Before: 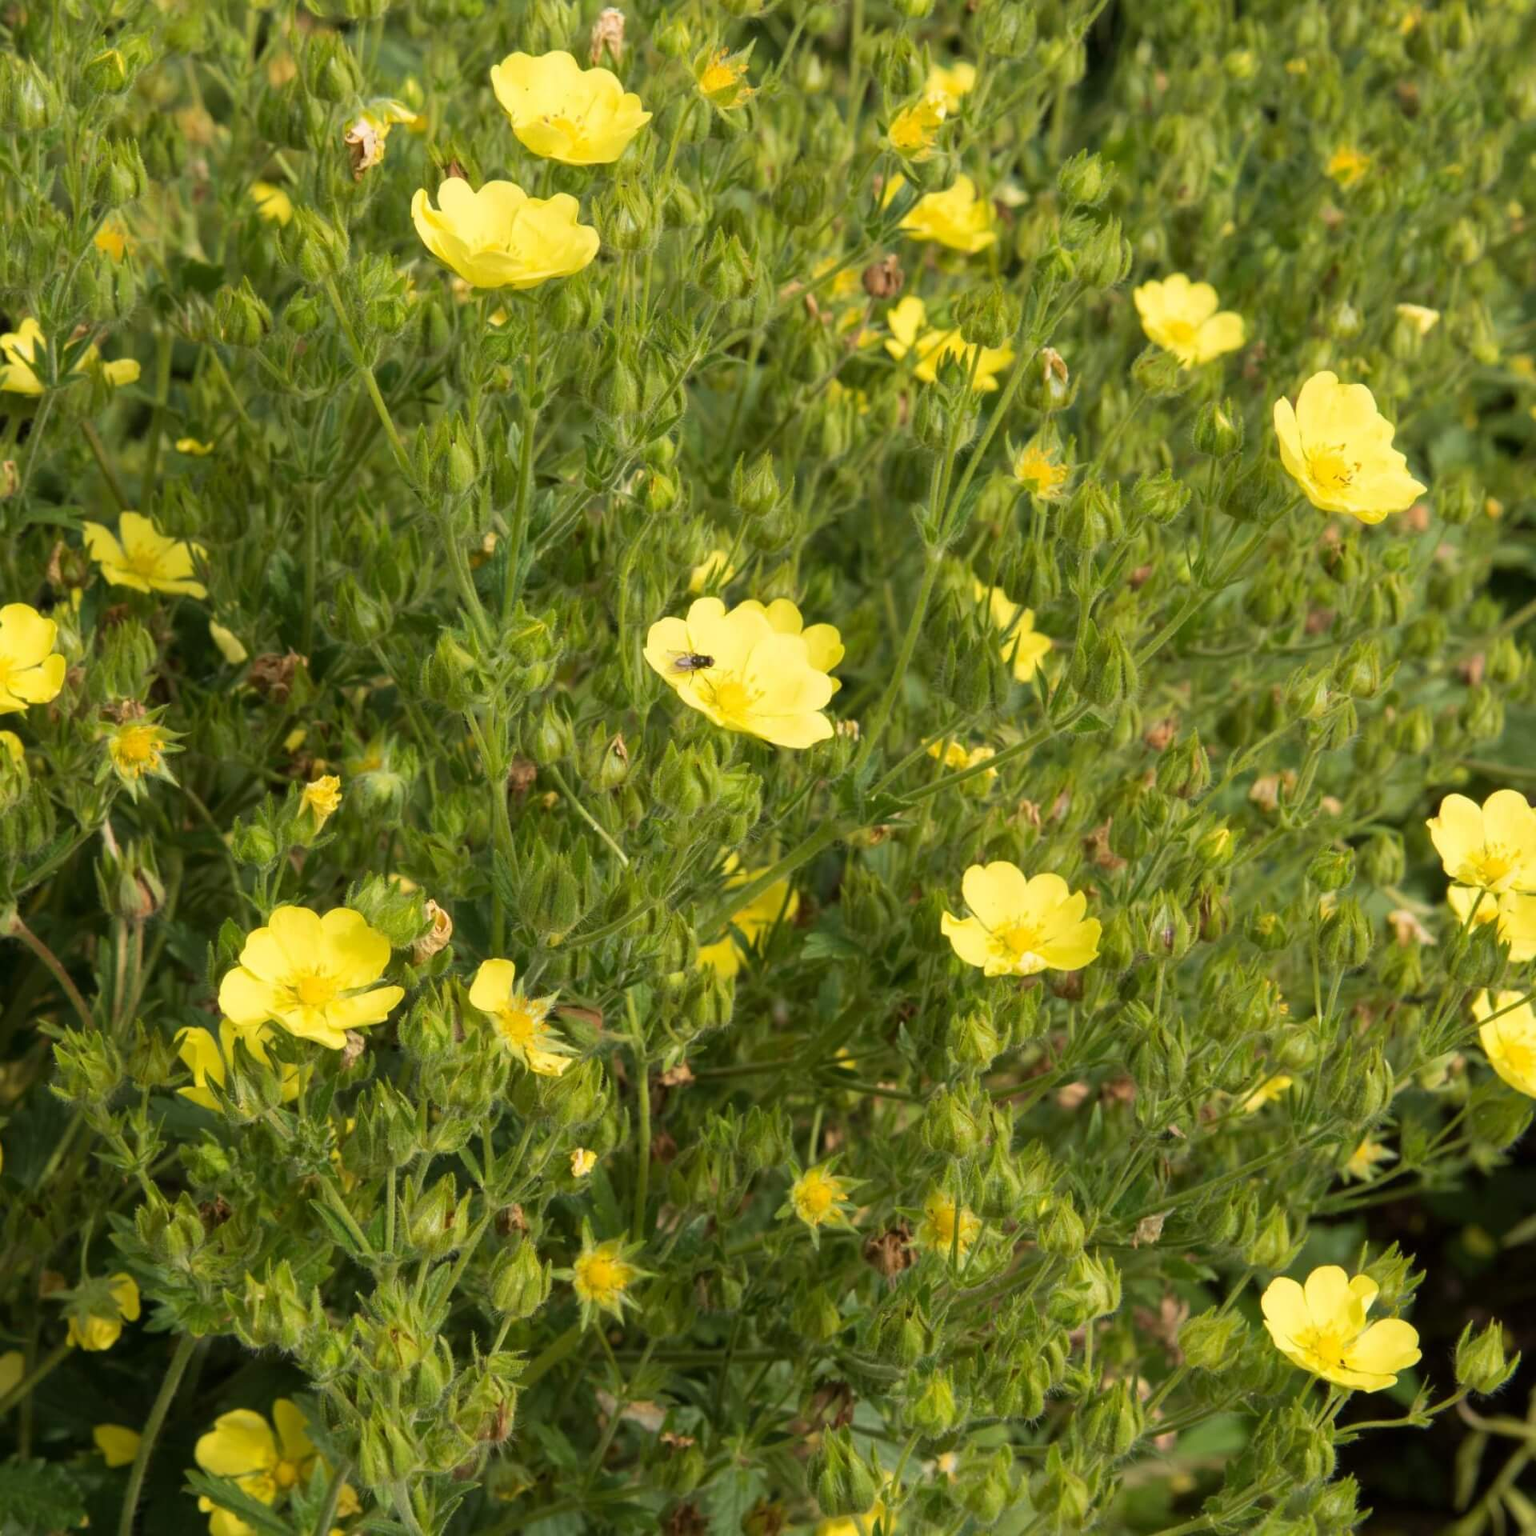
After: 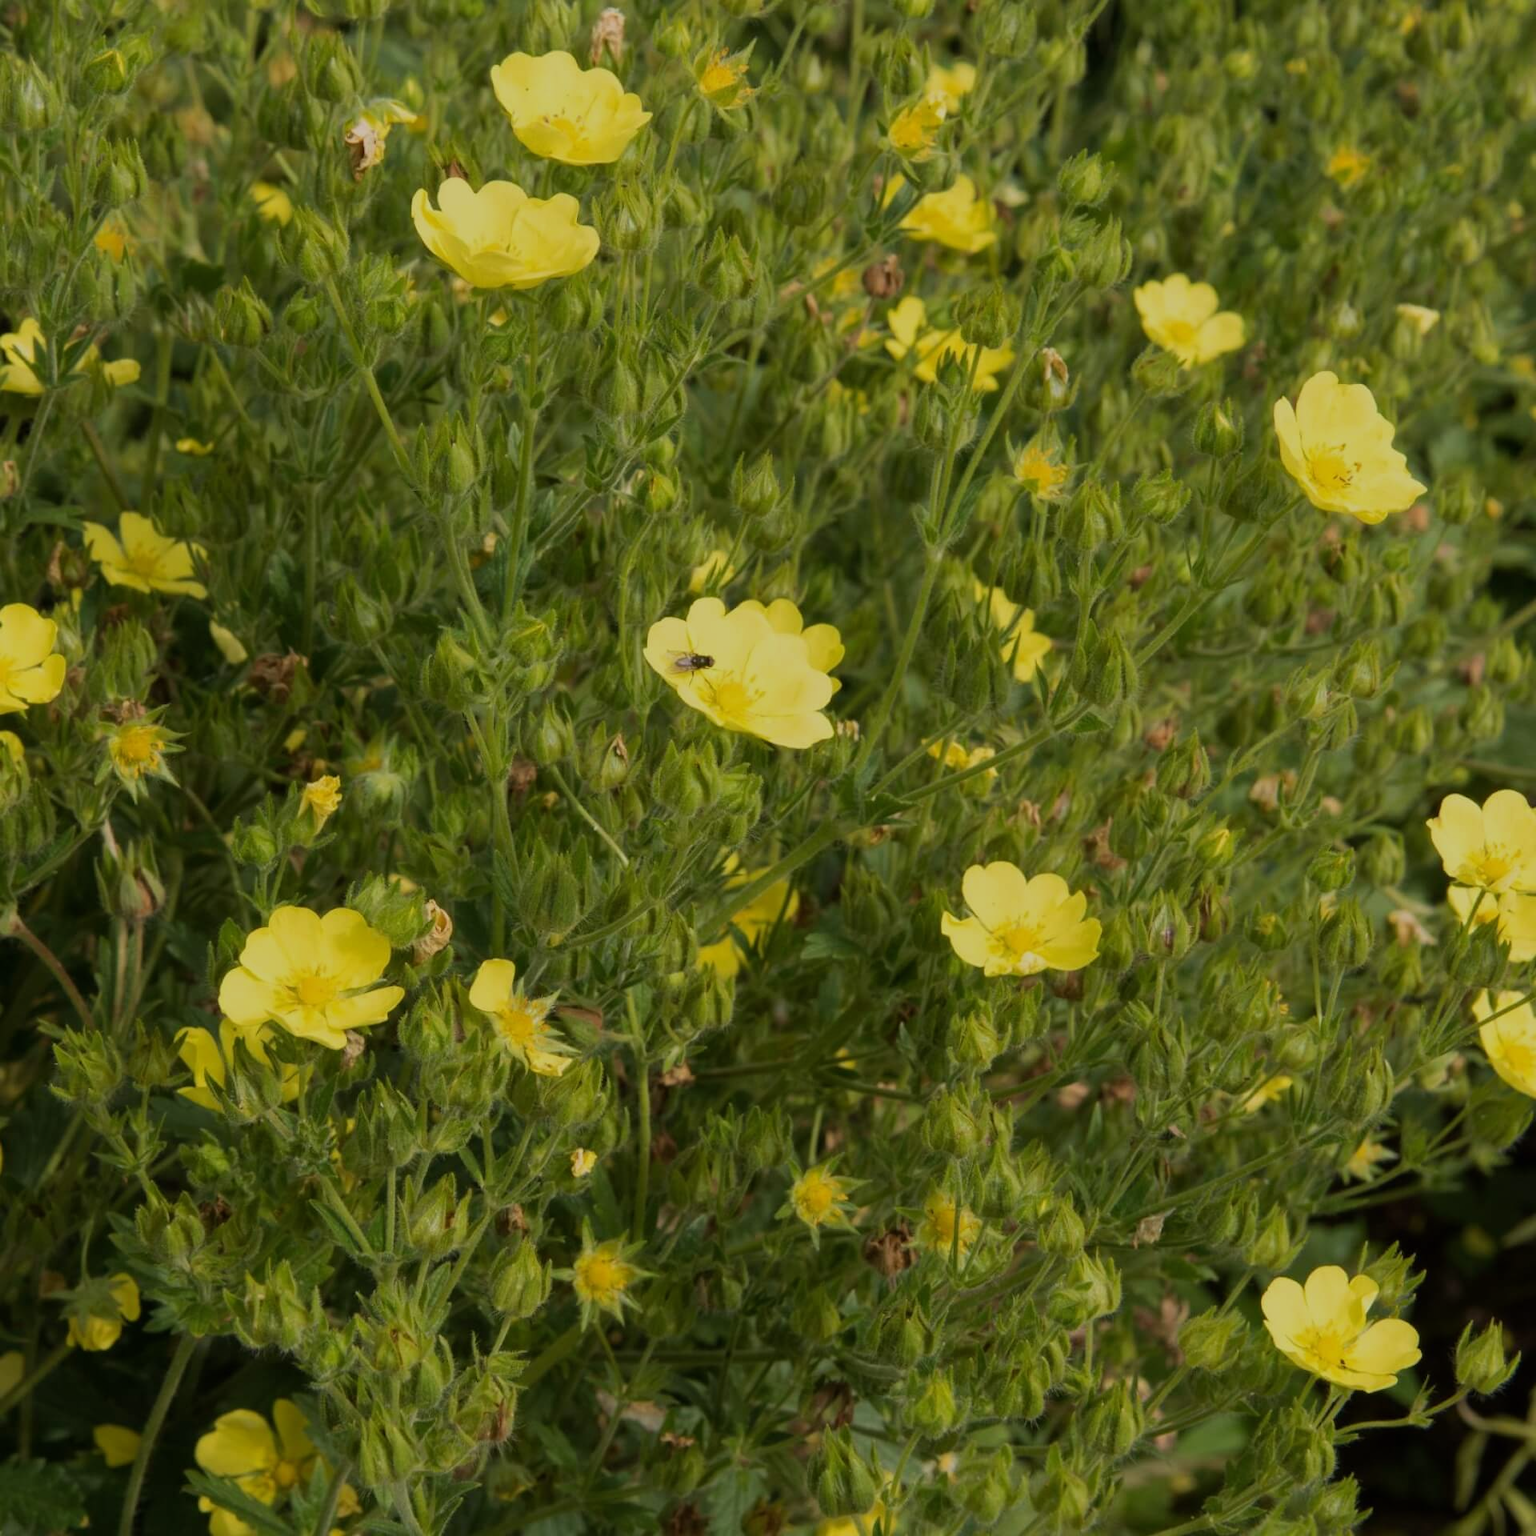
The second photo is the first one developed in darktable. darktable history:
exposure: black level correction 0, exposure -0.722 EV, compensate highlight preservation false
